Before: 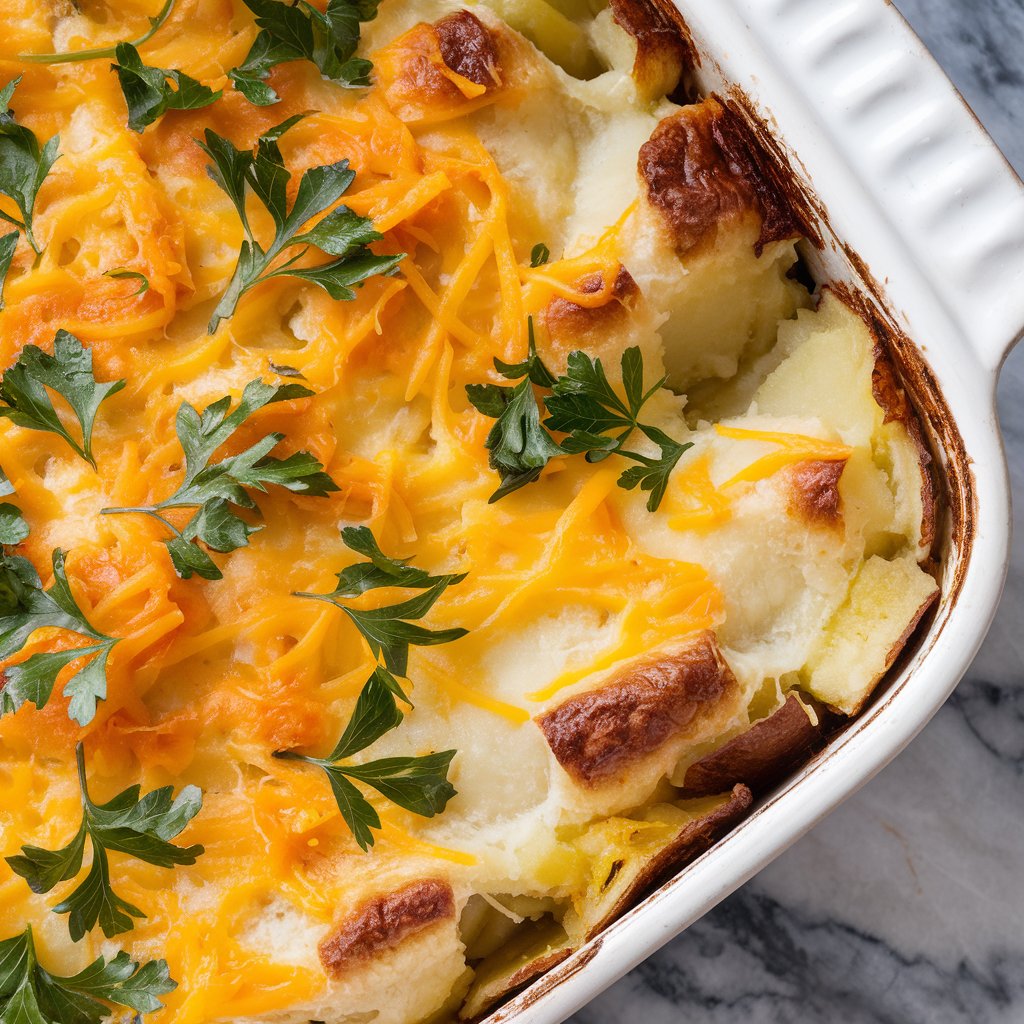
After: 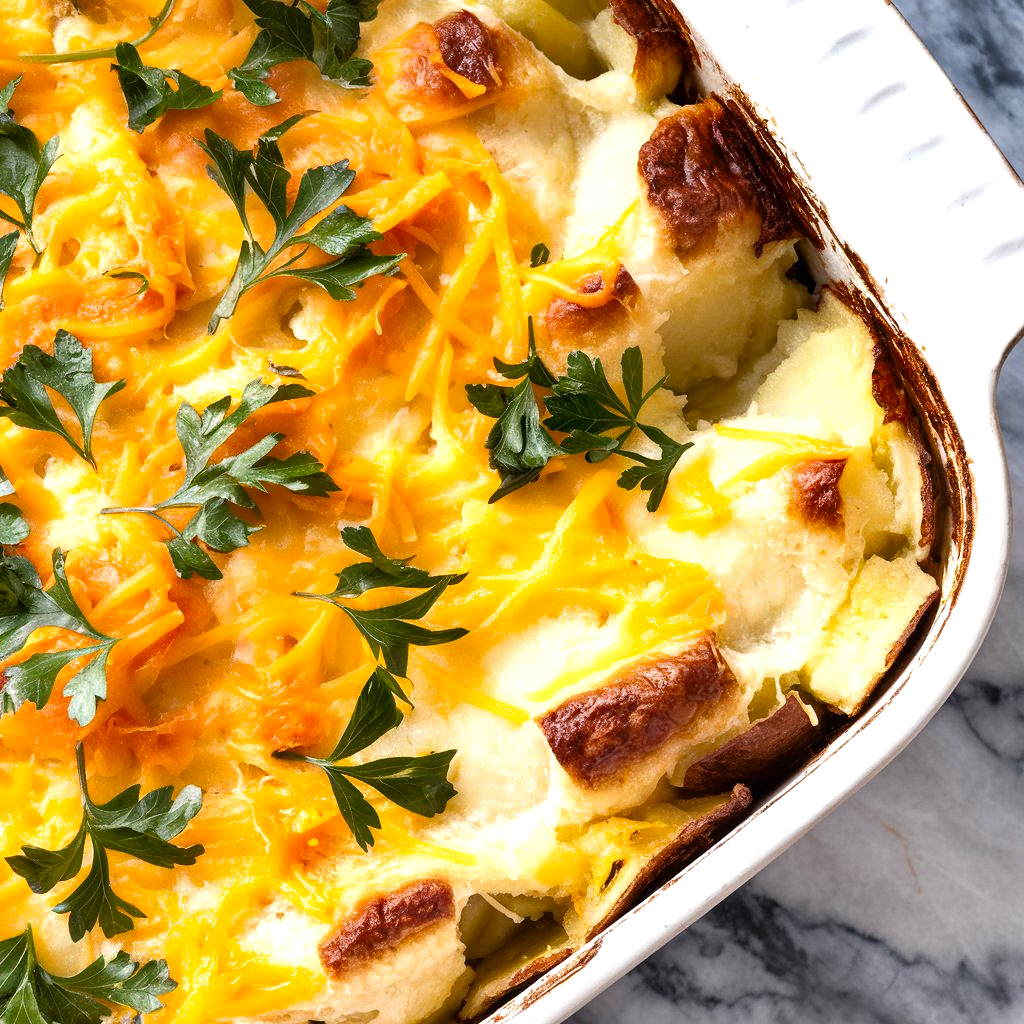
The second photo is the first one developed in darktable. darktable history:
tone equalizer: -8 EV -0.727 EV, -7 EV -0.689 EV, -6 EV -0.59 EV, -5 EV -0.402 EV, -3 EV 0.39 EV, -2 EV 0.6 EV, -1 EV 0.691 EV, +0 EV 0.757 EV
shadows and highlights: soften with gaussian
